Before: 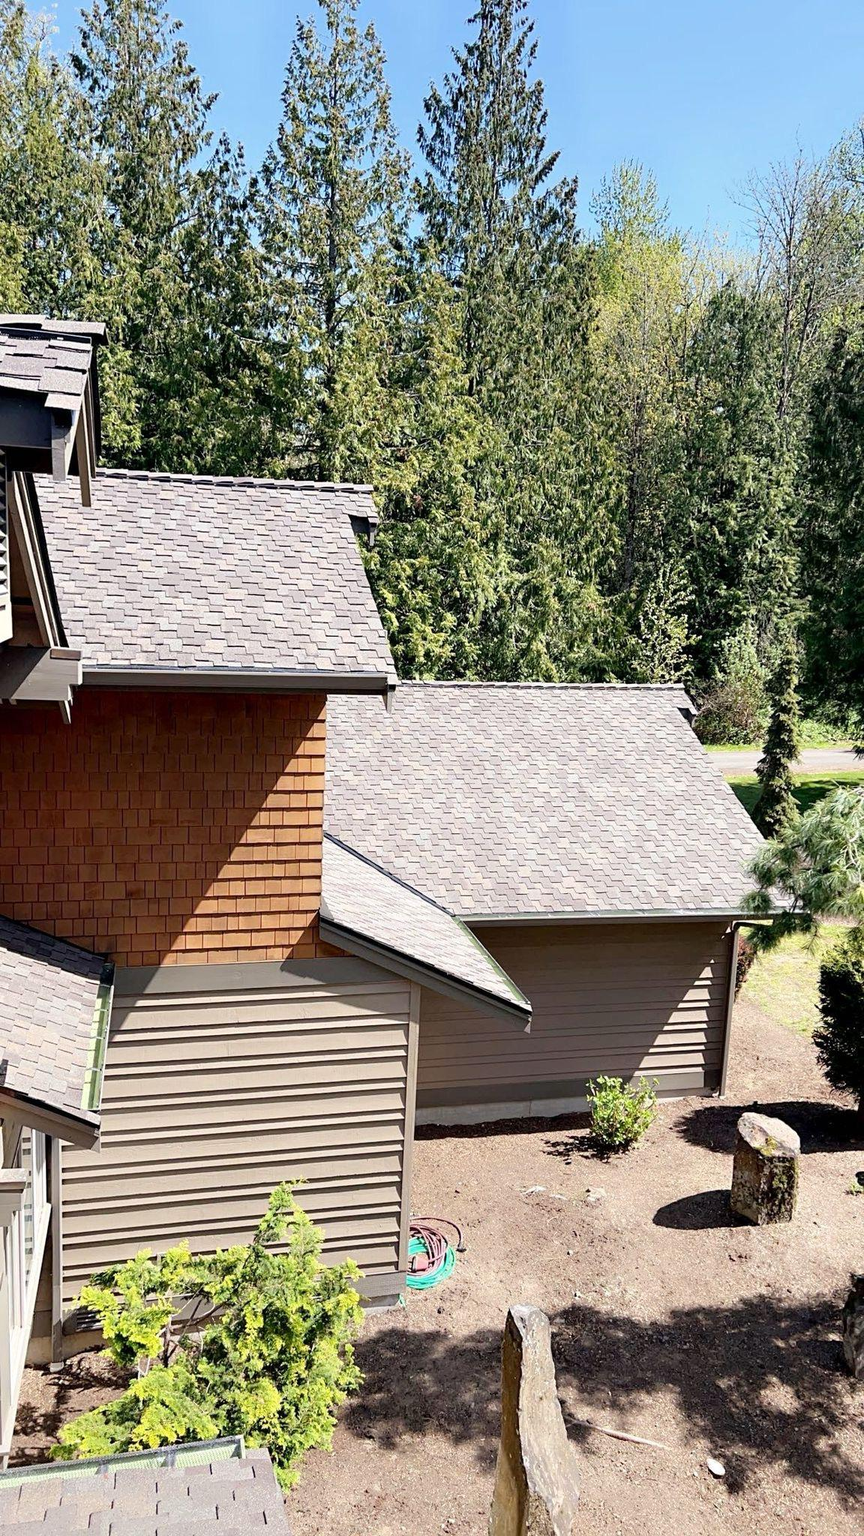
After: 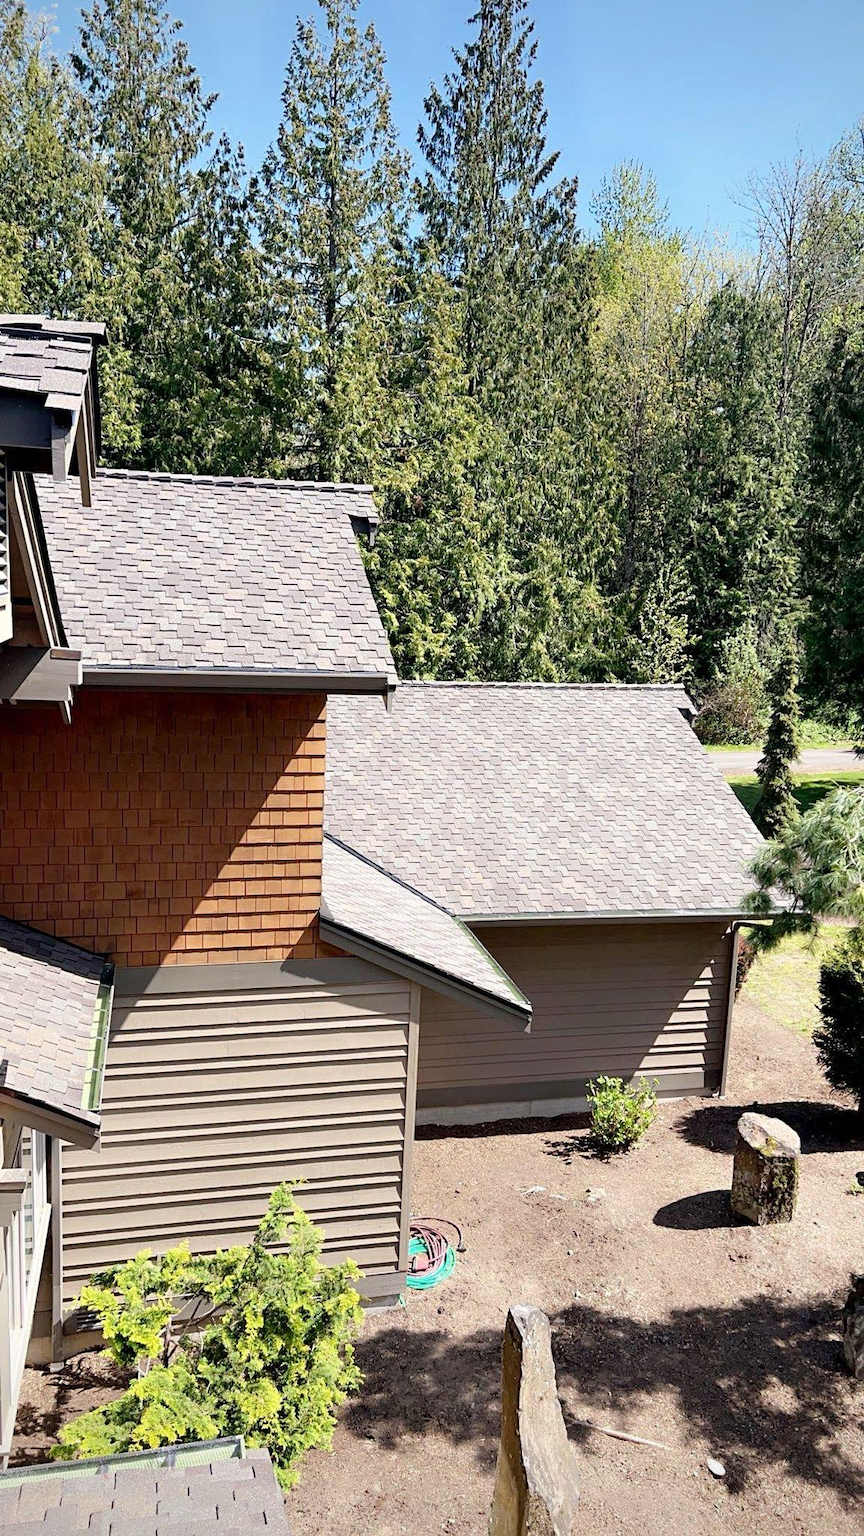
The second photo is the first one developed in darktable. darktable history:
vignetting: fall-off start 97.34%, fall-off radius 78.35%, brightness -0.608, saturation 0.001, width/height ratio 1.12
